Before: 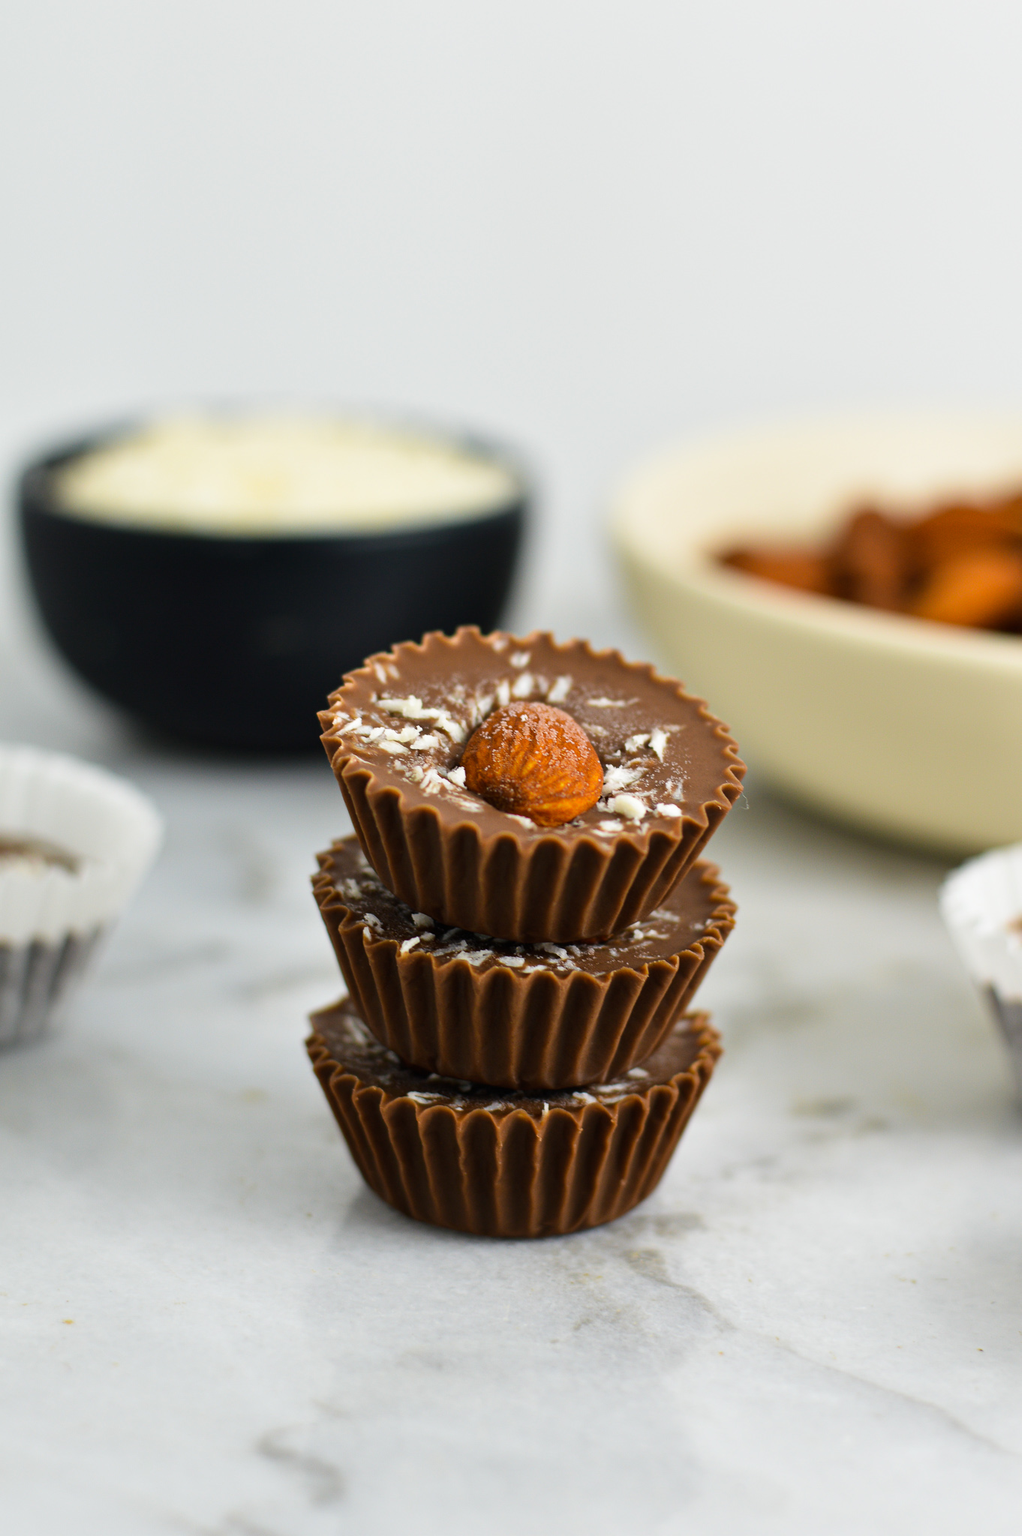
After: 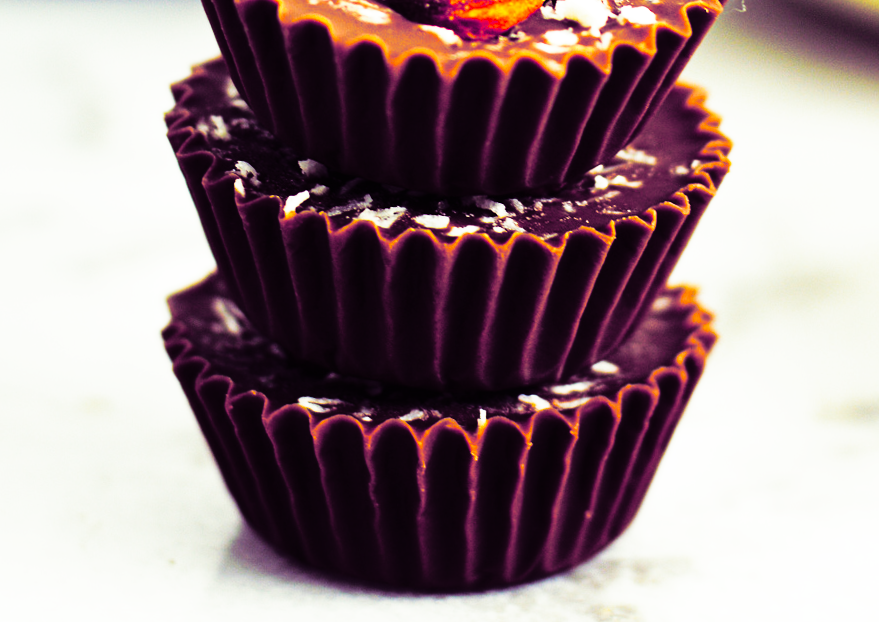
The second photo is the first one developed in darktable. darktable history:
split-toning: shadows › hue 277.2°, shadows › saturation 0.74
crop: left 18.091%, top 51.13%, right 17.525%, bottom 16.85%
rotate and perspective: rotation -1.32°, lens shift (horizontal) -0.031, crop left 0.015, crop right 0.985, crop top 0.047, crop bottom 0.982
exposure: exposure 0.29 EV, compensate highlight preservation false
tone curve: curves: ch0 [(0, 0) (0.003, 0.003) (0.011, 0.006) (0.025, 0.01) (0.044, 0.015) (0.069, 0.02) (0.1, 0.027) (0.136, 0.036) (0.177, 0.05) (0.224, 0.07) (0.277, 0.12) (0.335, 0.208) (0.399, 0.334) (0.468, 0.473) (0.543, 0.636) (0.623, 0.795) (0.709, 0.907) (0.801, 0.97) (0.898, 0.989) (1, 1)], preserve colors none
